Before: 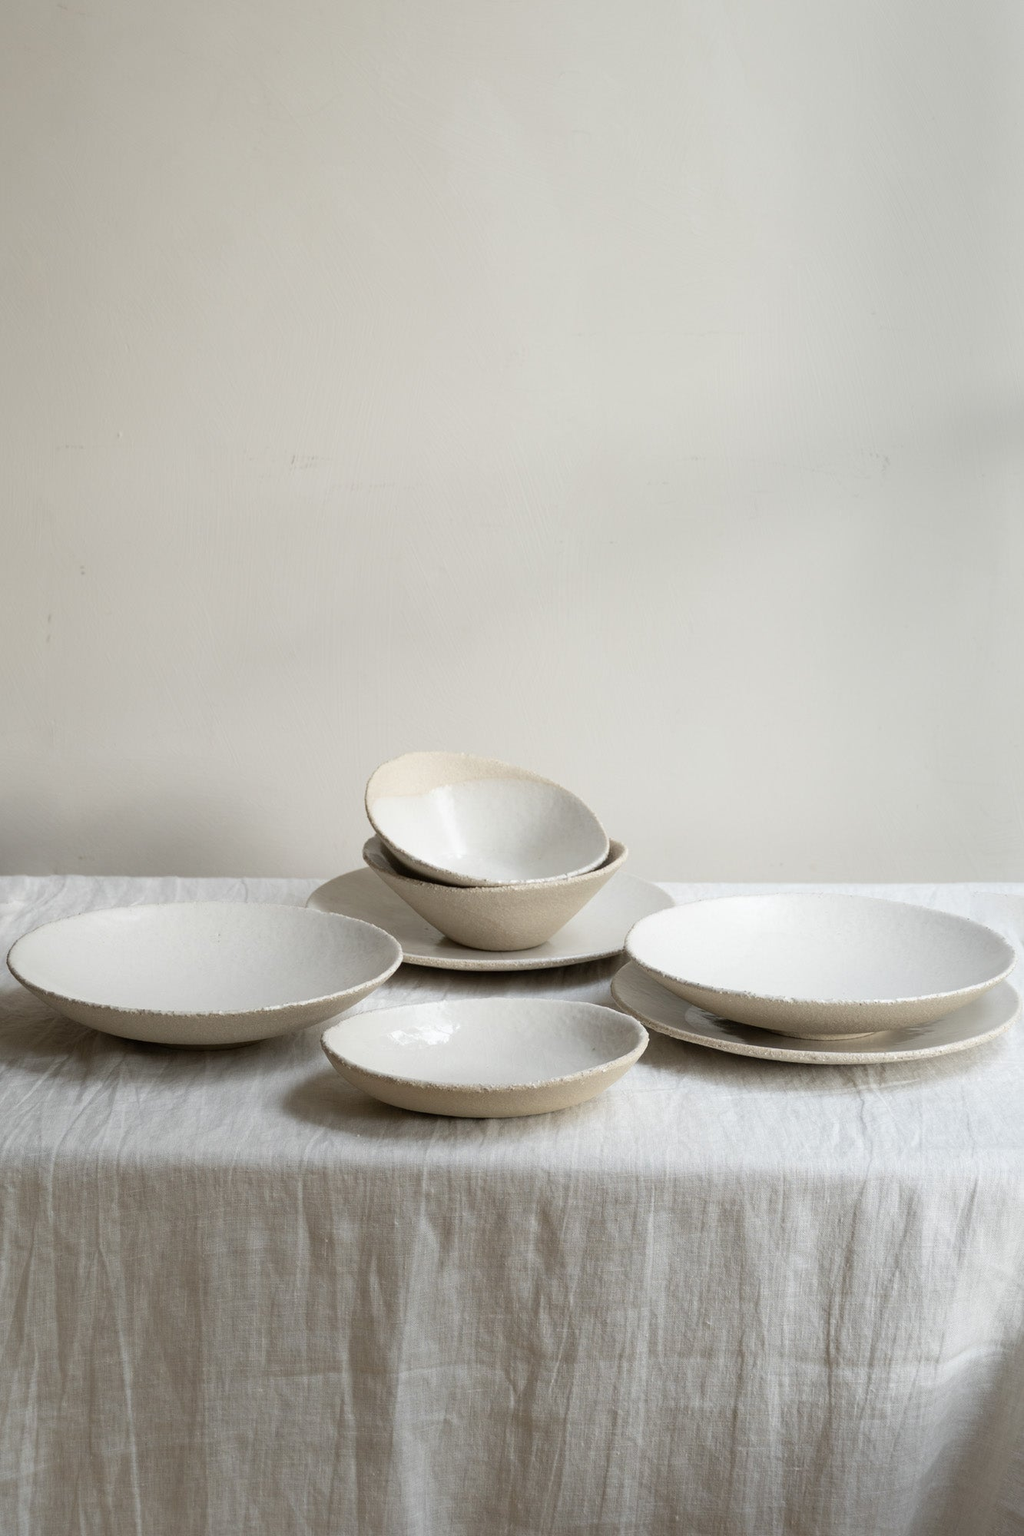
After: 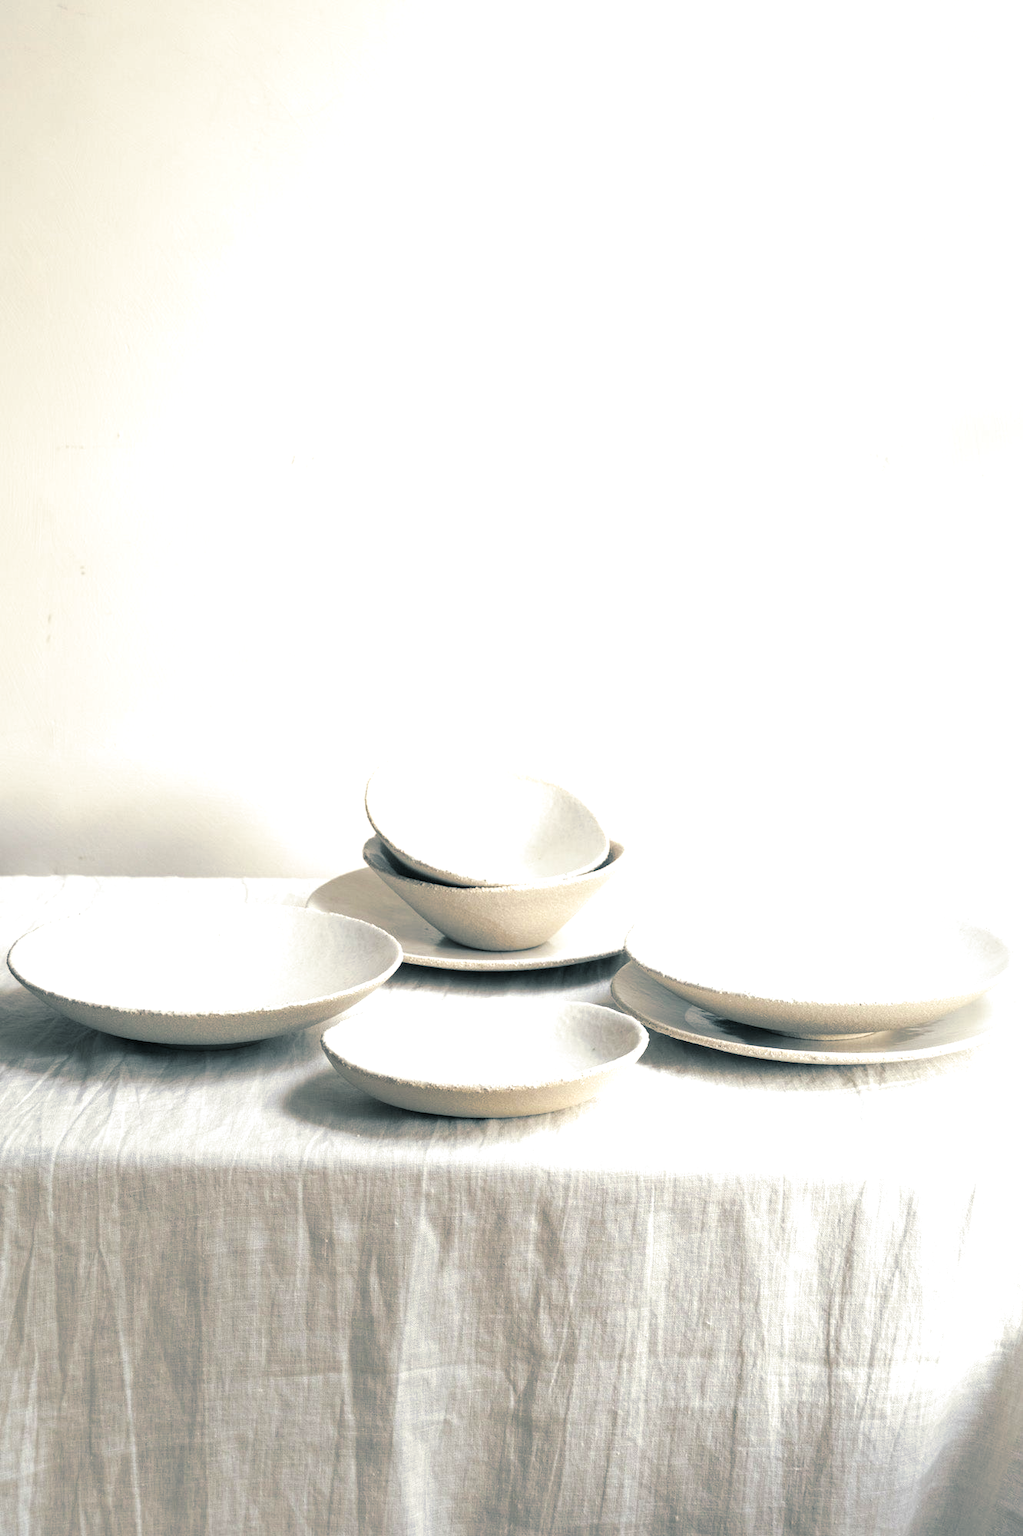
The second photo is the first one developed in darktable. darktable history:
exposure: exposure 1 EV, compensate highlight preservation false
split-toning: shadows › hue 205.2°, shadows › saturation 0.43, highlights › hue 54°, highlights › saturation 0.54
